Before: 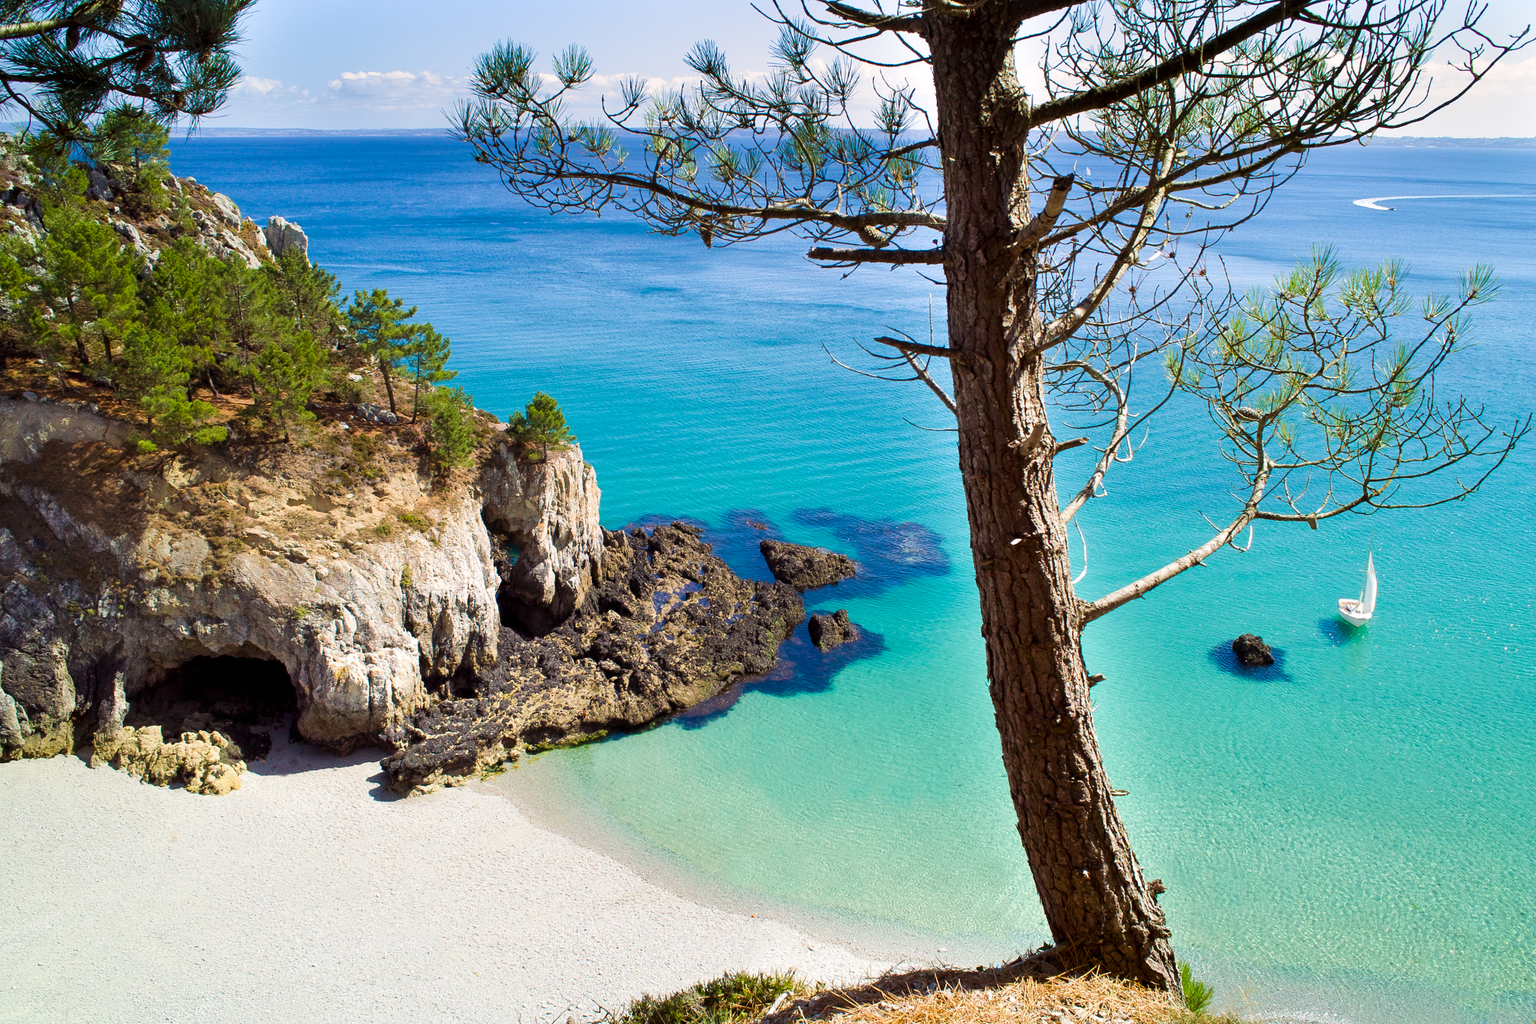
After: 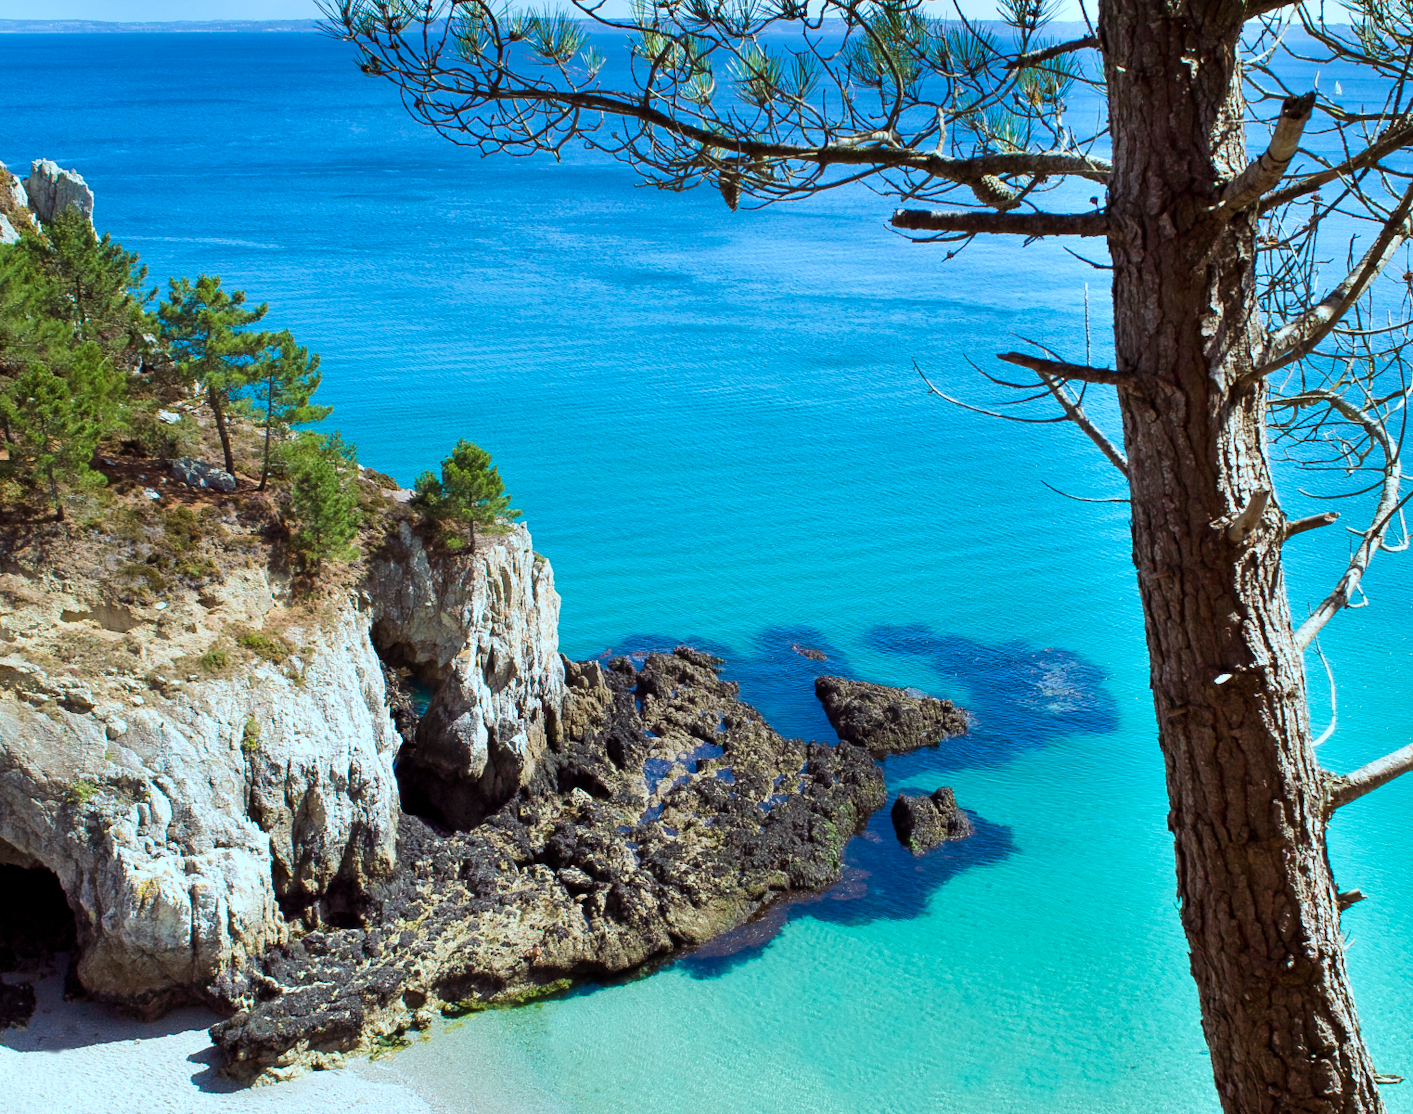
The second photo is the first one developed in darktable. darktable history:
color correction: highlights a* -11.9, highlights b* -15.79
crop: left 16.217%, top 11.345%, right 26.084%, bottom 20.42%
